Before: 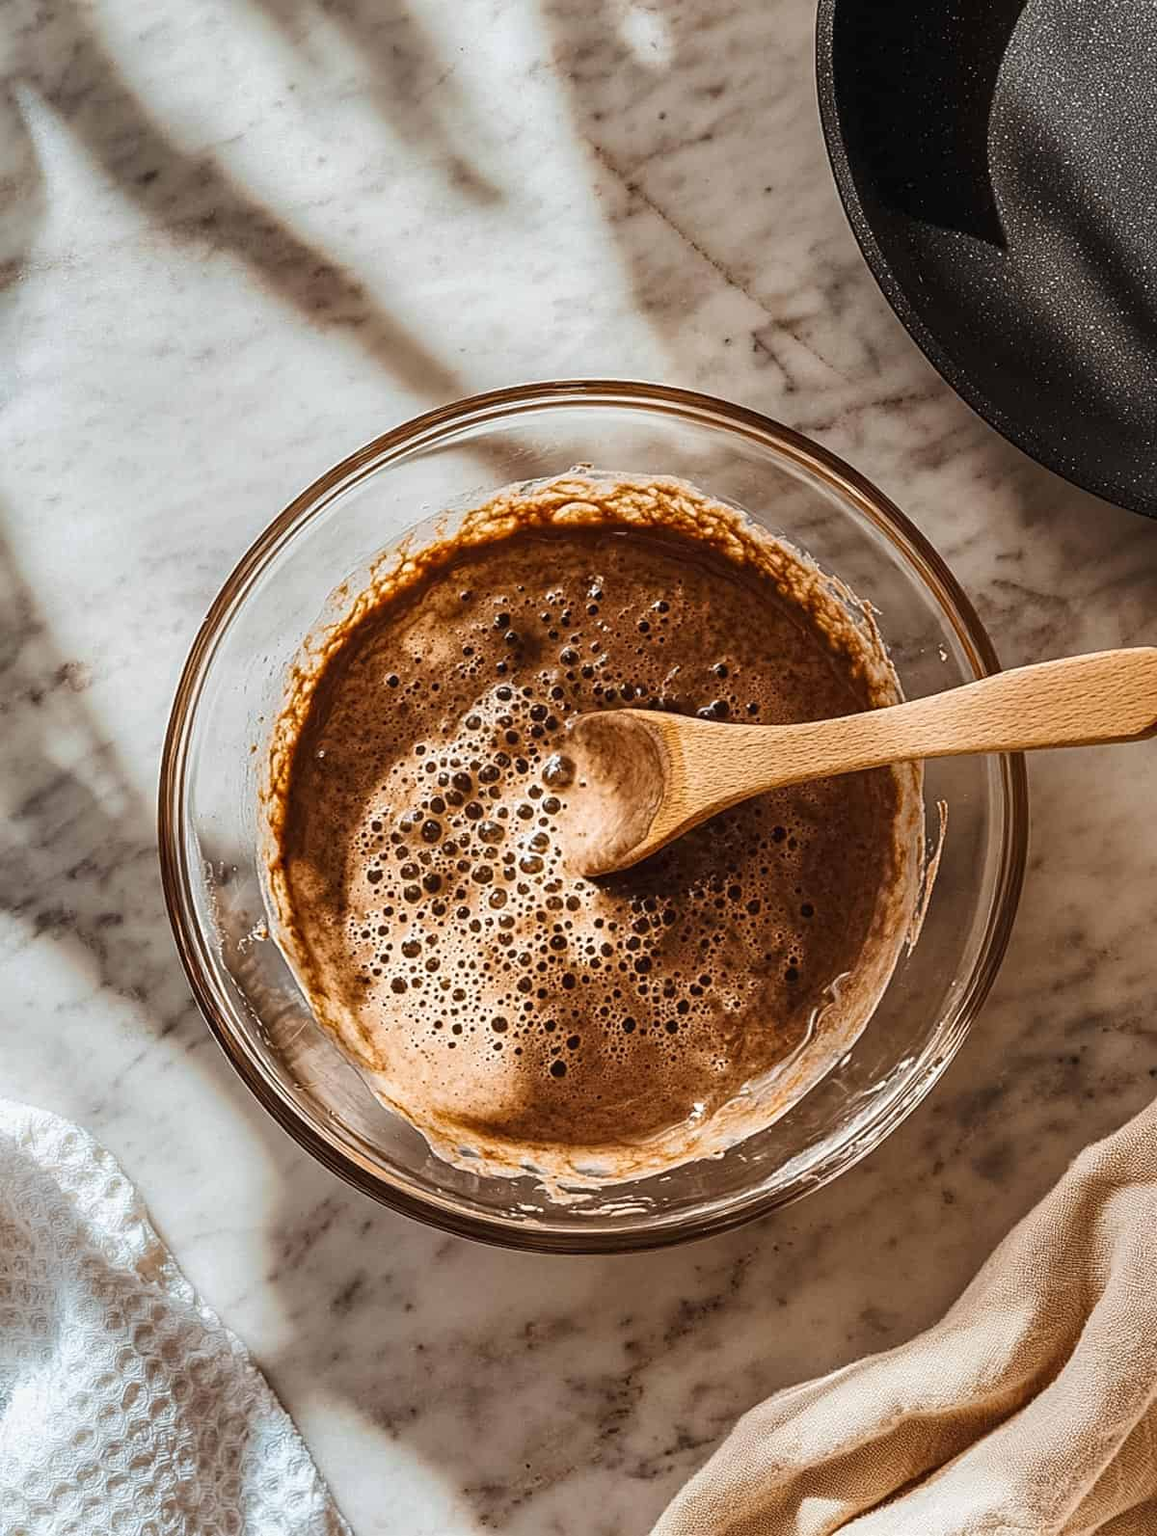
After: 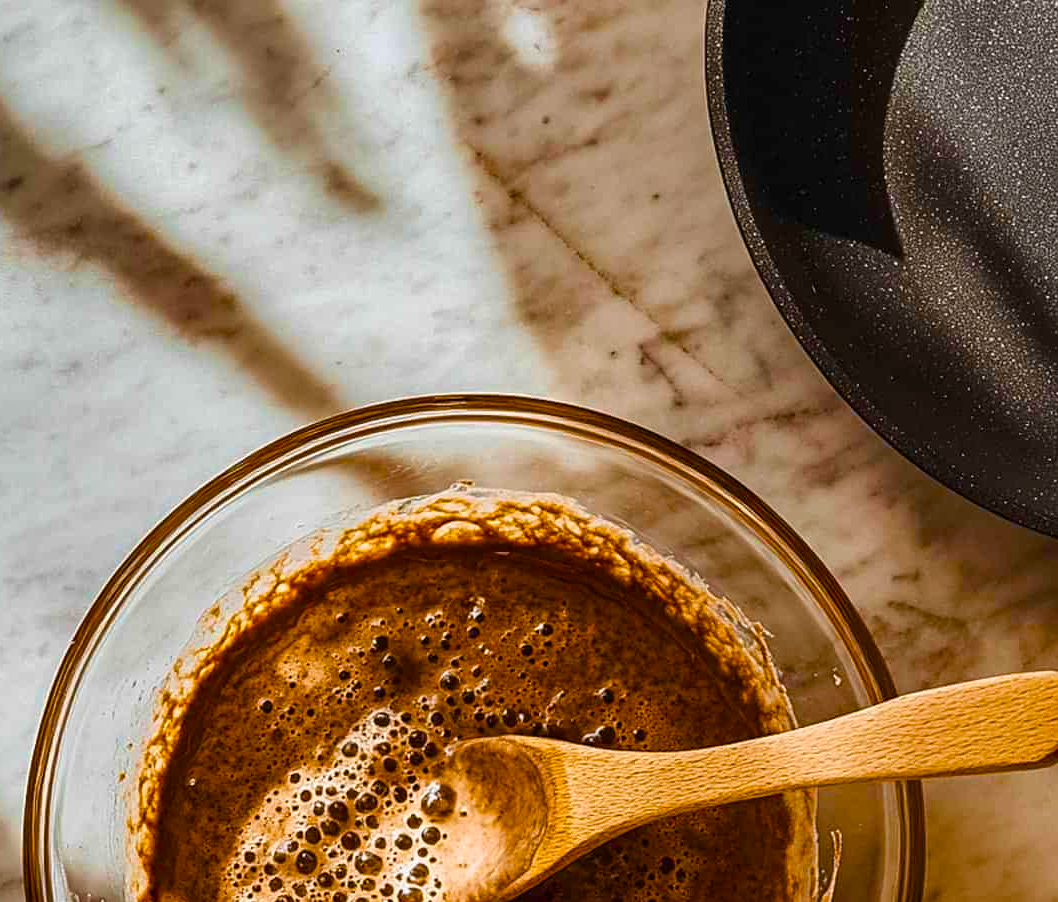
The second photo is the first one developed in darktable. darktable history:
tone equalizer: on, module defaults
shadows and highlights: shadows 25.17, highlights -48.11, soften with gaussian
color balance rgb: linear chroma grading › global chroma 15.216%, perceptual saturation grading › global saturation 40.437%, perceptual saturation grading › highlights -25.181%, perceptual saturation grading › mid-tones 35.339%, perceptual saturation grading › shadows 35.57%
velvia: on, module defaults
crop and rotate: left 11.796%, bottom 43.348%
exposure: compensate highlight preservation false
